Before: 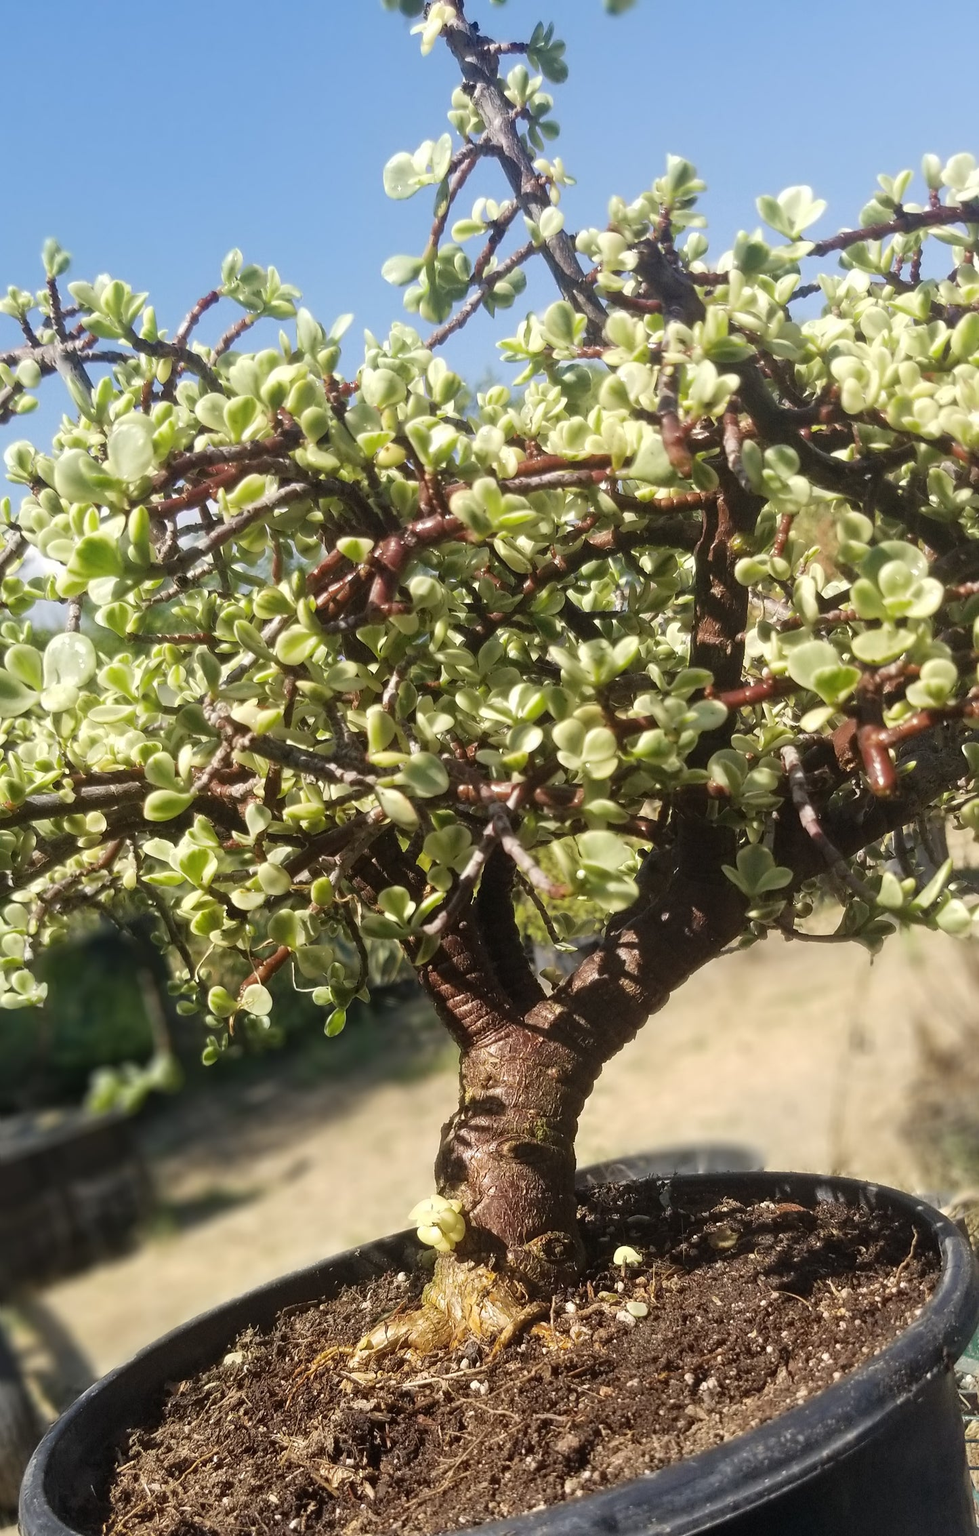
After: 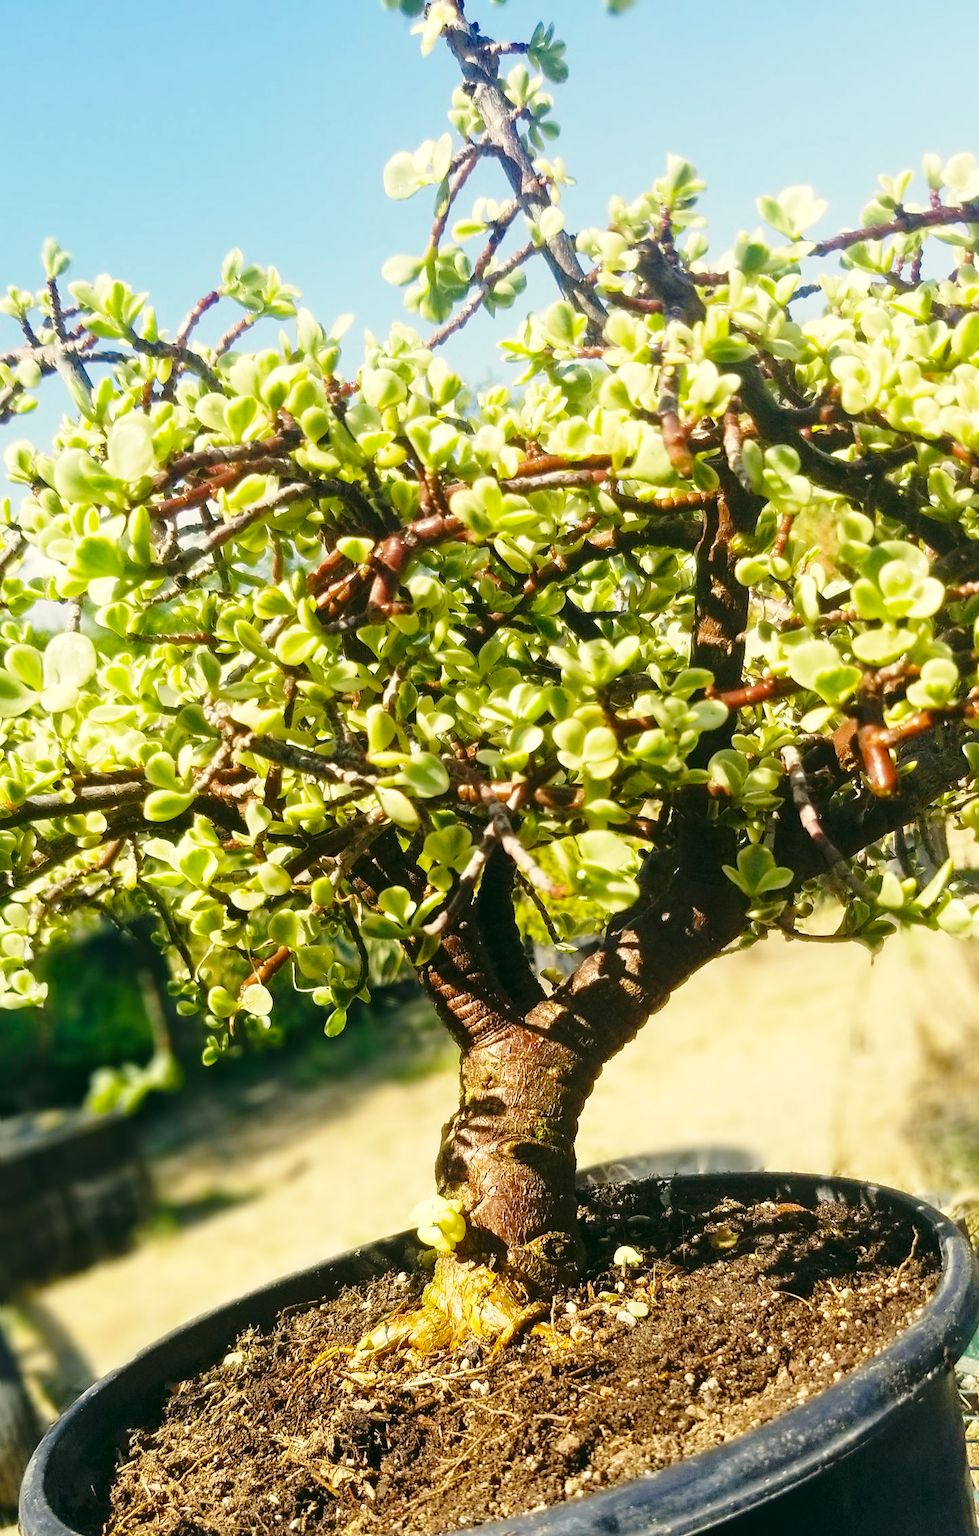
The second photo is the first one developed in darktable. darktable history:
color correction: highlights a* -0.482, highlights b* 9.48, shadows a* -9.48, shadows b* 0.803
color balance rgb: perceptual saturation grading › global saturation 25%, global vibrance 20%
base curve: curves: ch0 [(0, 0) (0.028, 0.03) (0.121, 0.232) (0.46, 0.748) (0.859, 0.968) (1, 1)], preserve colors none
